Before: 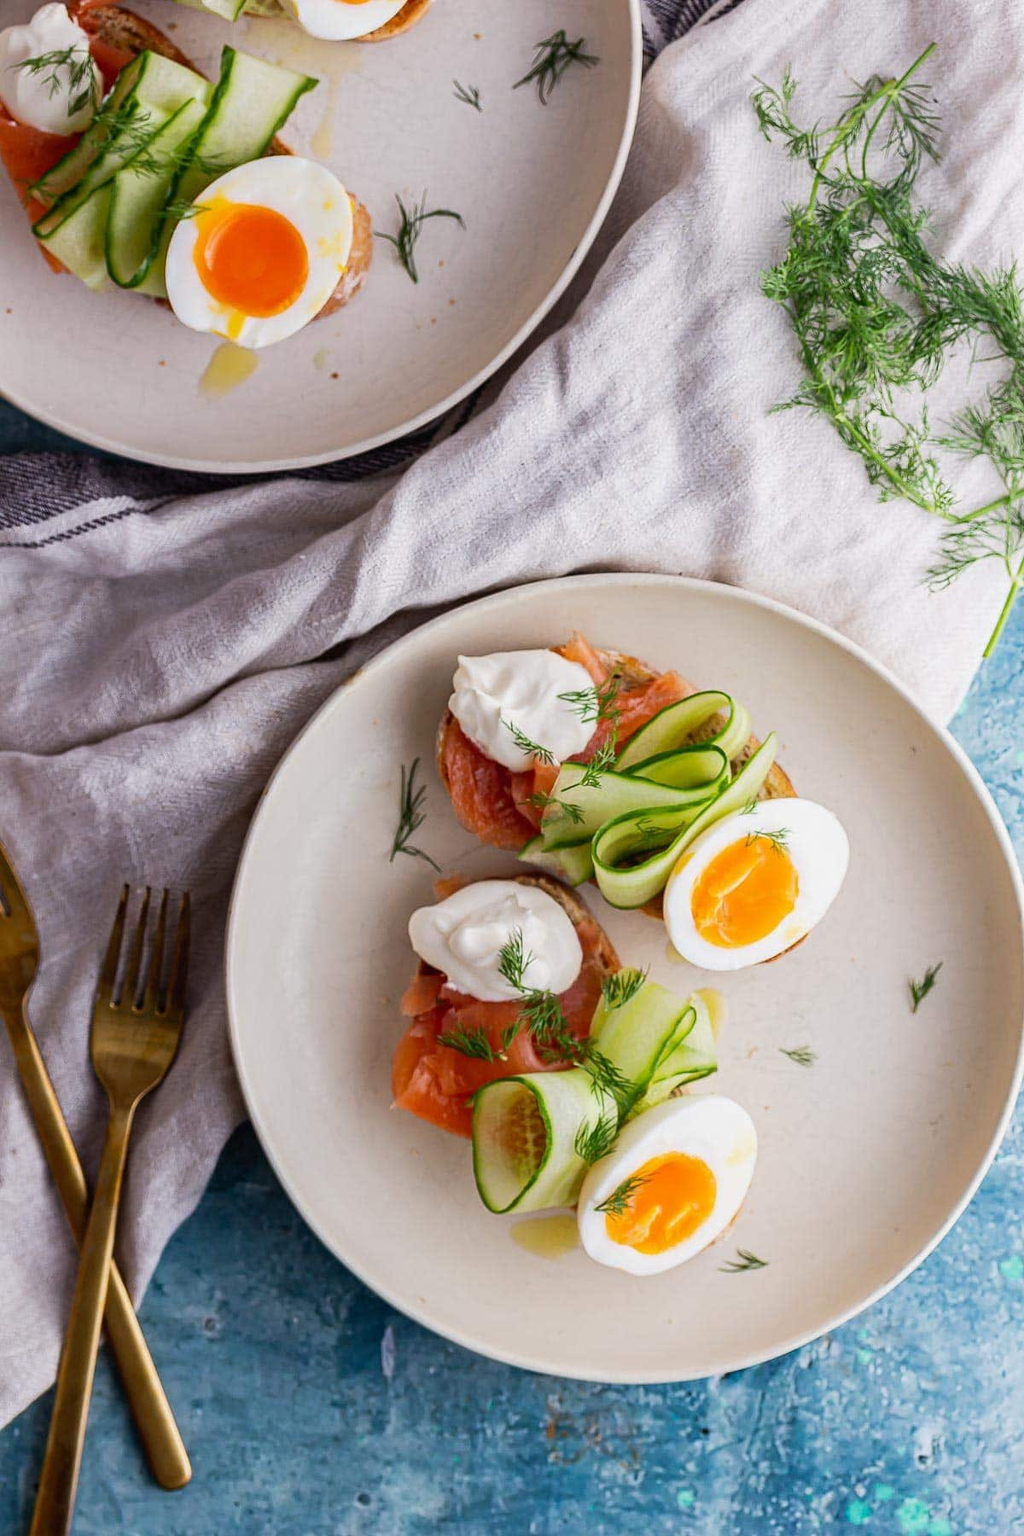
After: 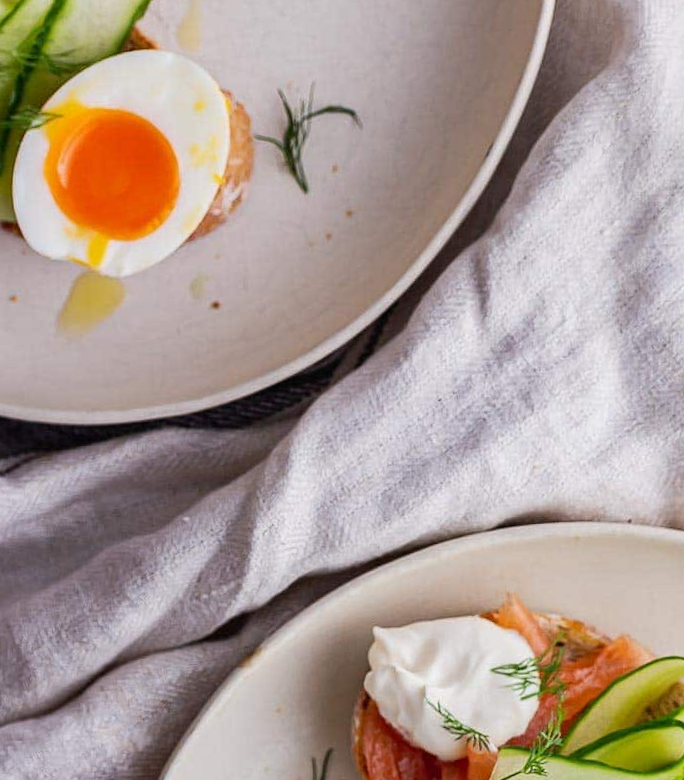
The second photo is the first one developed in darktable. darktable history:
crop: left 15.306%, top 9.065%, right 30.789%, bottom 48.638%
rotate and perspective: rotation -2.29°, automatic cropping off
